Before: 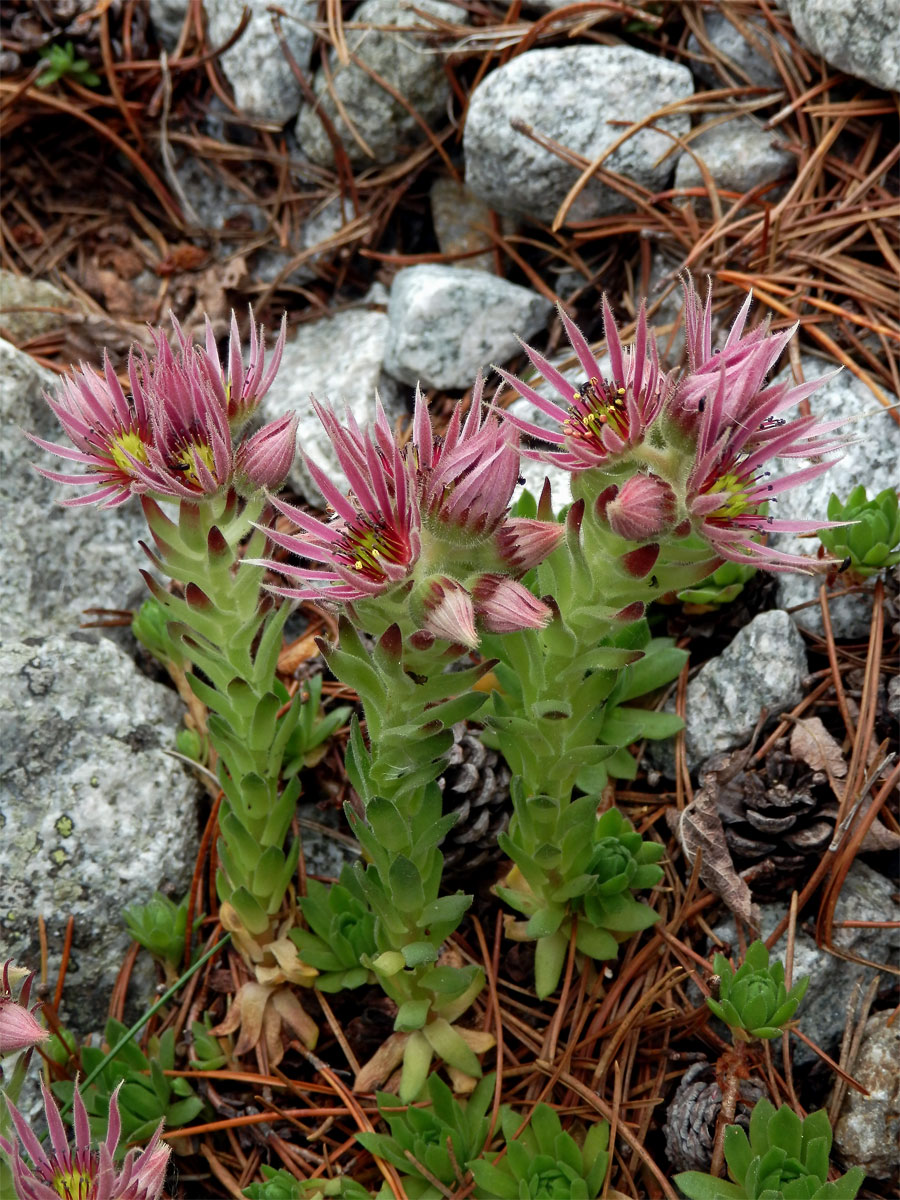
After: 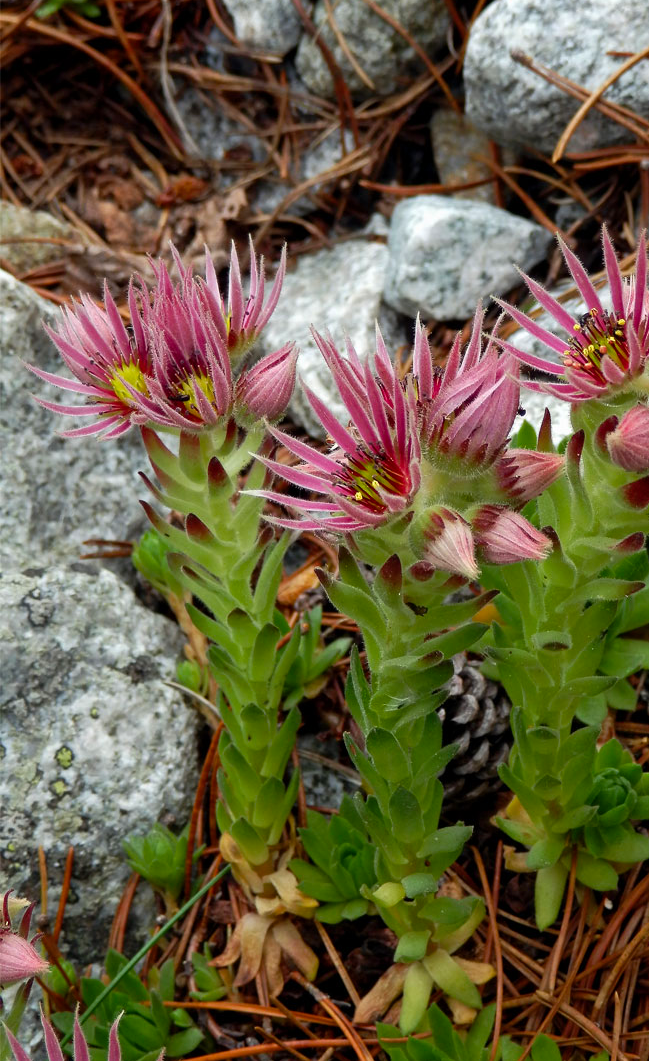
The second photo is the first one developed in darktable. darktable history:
color balance rgb: perceptual saturation grading › global saturation 19.499%
crop: top 5.771%, right 27.878%, bottom 5.759%
